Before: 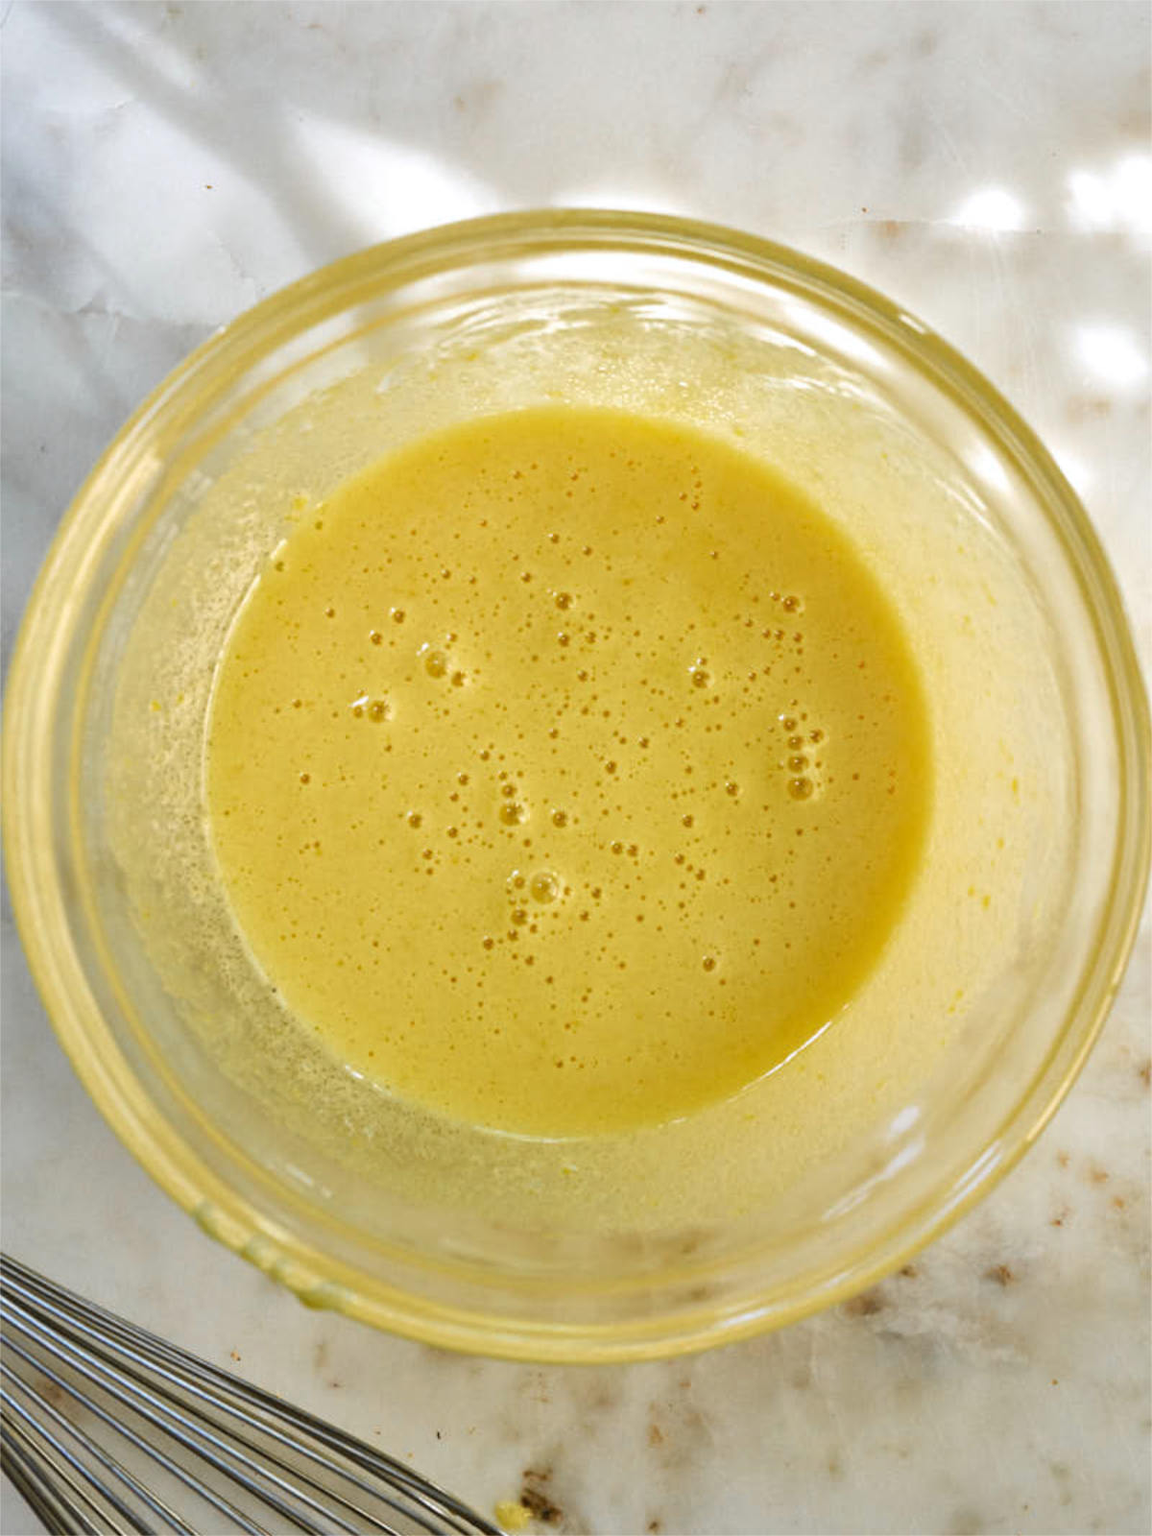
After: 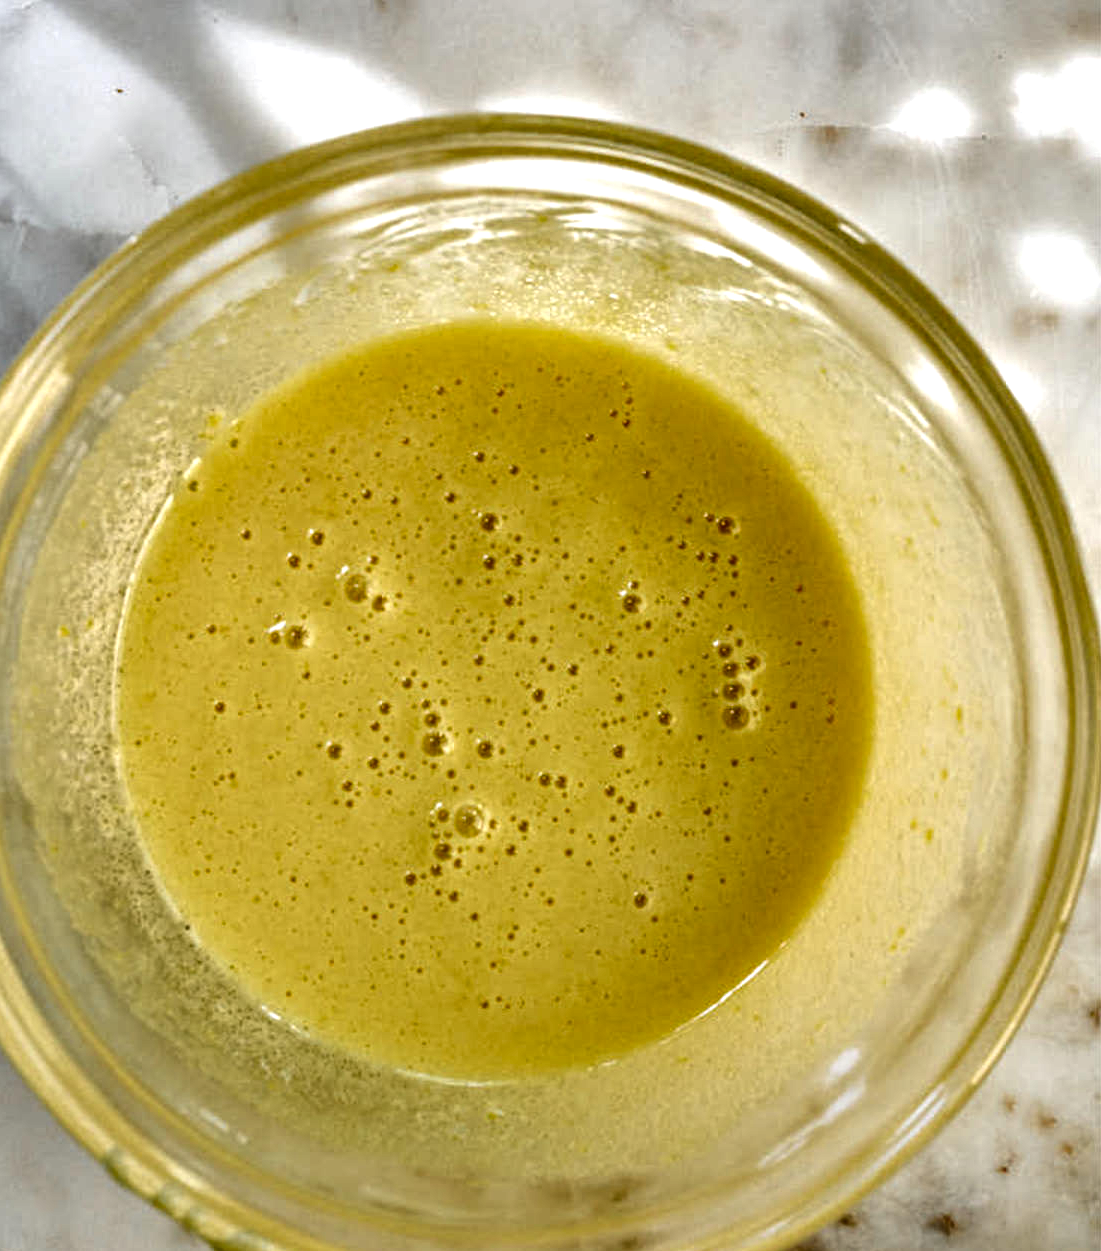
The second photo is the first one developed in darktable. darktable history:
local contrast: detail 160%
crop: left 8.227%, top 6.543%, bottom 15.252%
shadows and highlights: radius 266.91, soften with gaussian
